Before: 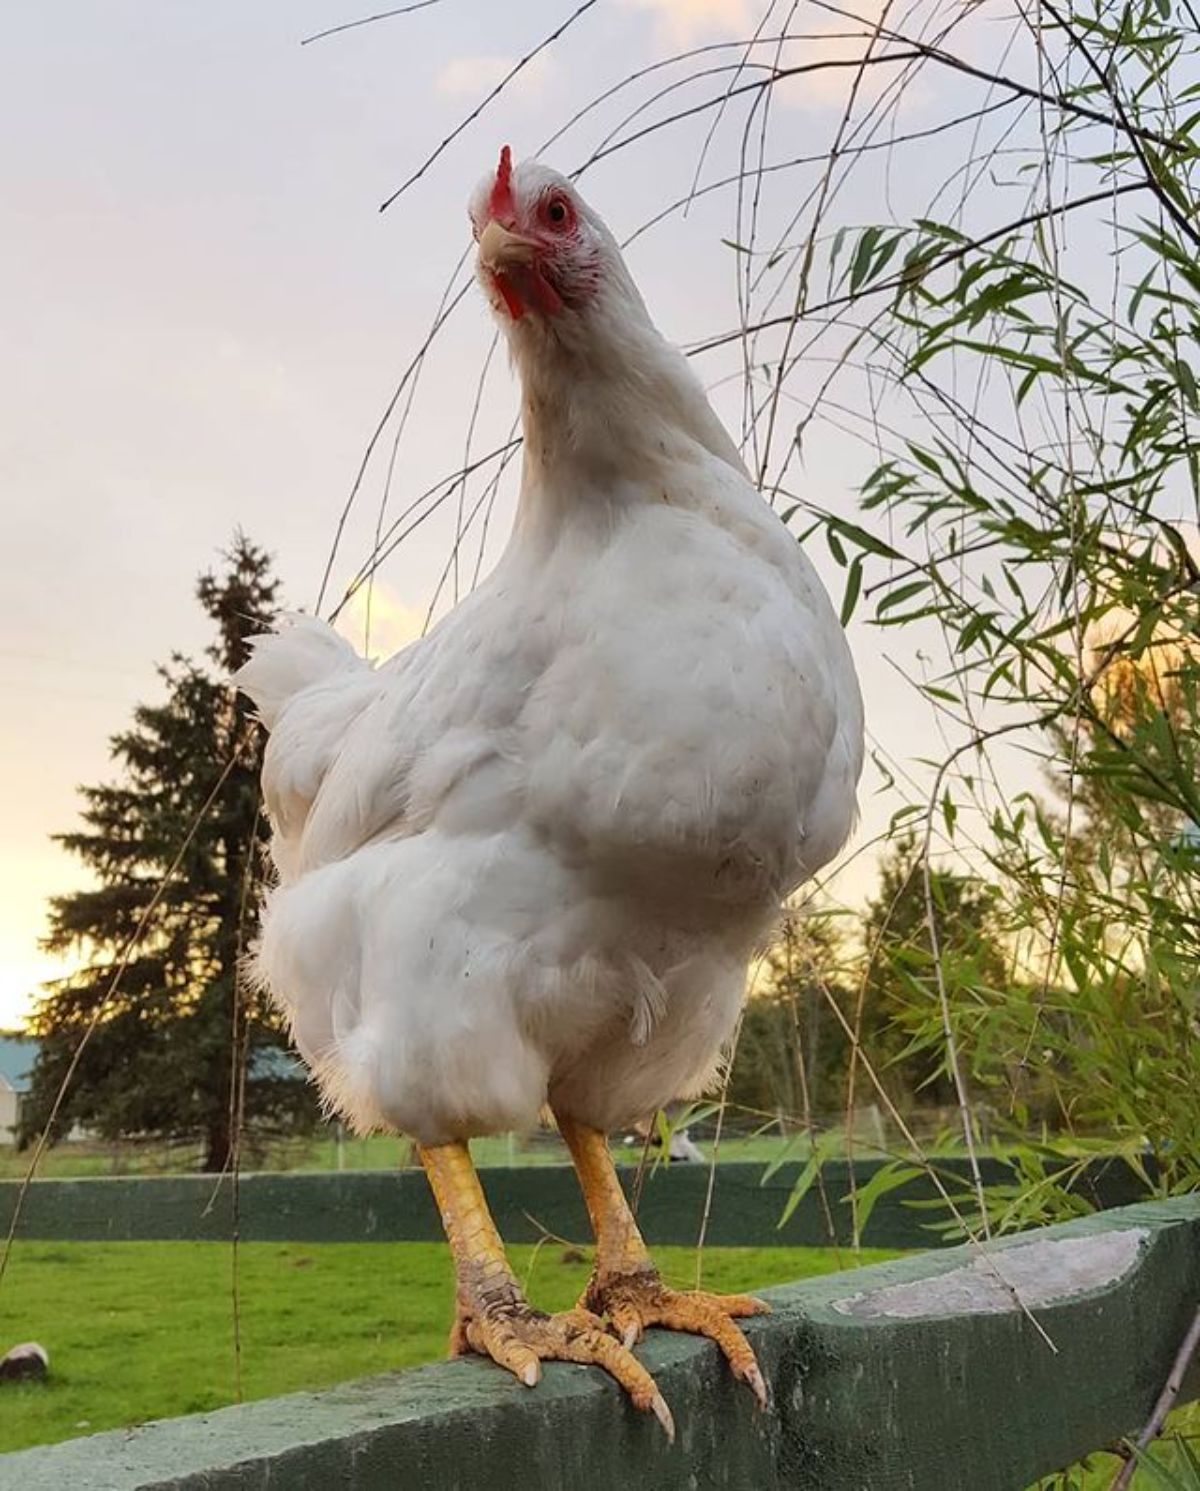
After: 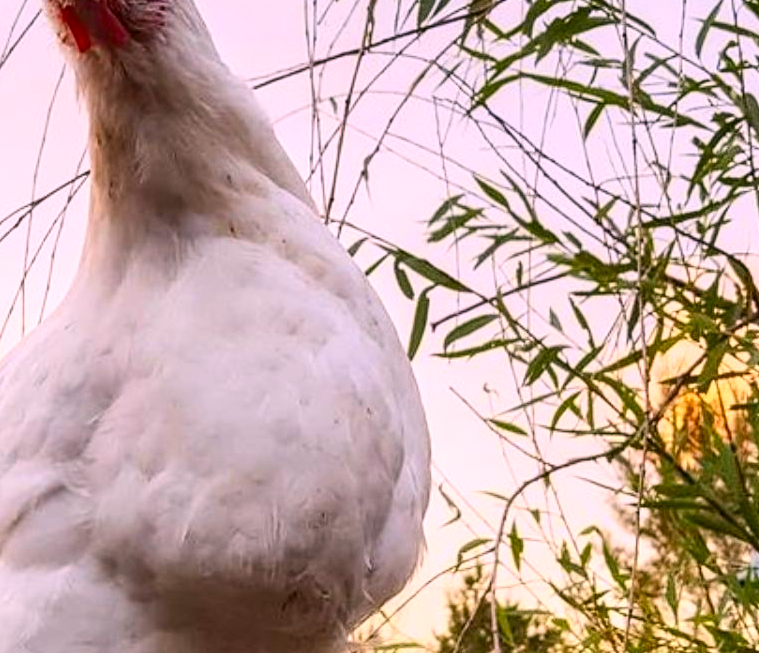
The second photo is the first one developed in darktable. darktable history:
crop: left 36.084%, top 17.974%, right 0.628%, bottom 38.202%
color calibration: output R [1.063, -0.012, -0.003, 0], output B [-0.079, 0.047, 1, 0], illuminant as shot in camera, x 0.358, y 0.373, temperature 4628.91 K
contrast brightness saturation: contrast 0.229, brightness 0.107, saturation 0.292
local contrast: on, module defaults
levels: levels [0, 0.499, 1]
